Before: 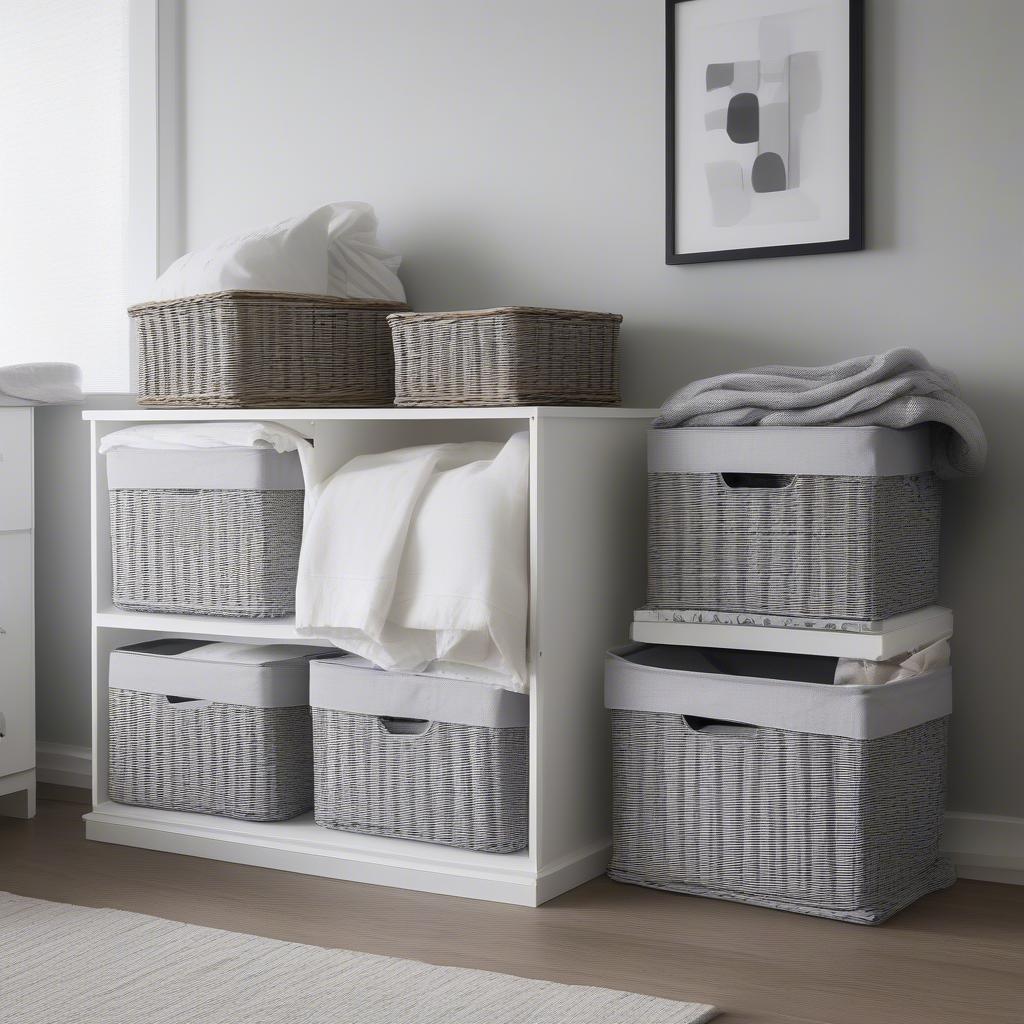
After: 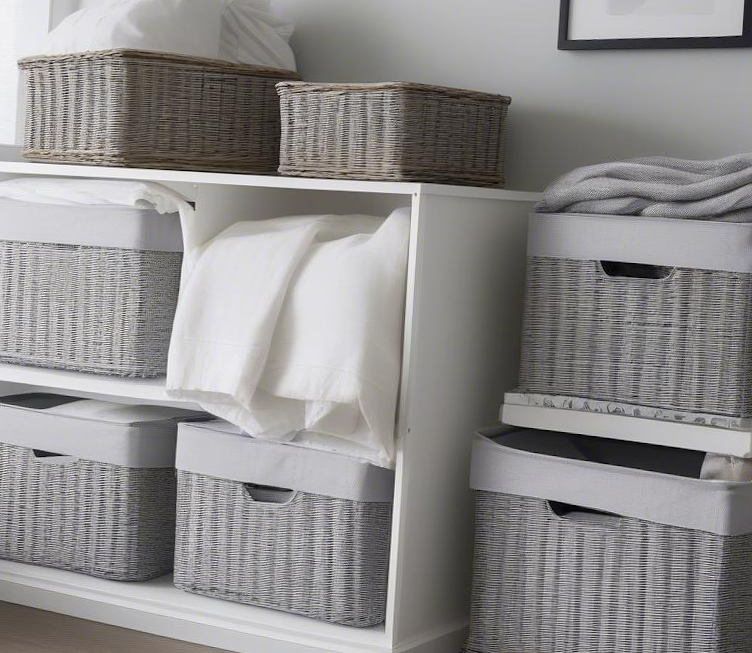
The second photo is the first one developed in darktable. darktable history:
crop and rotate: angle -3.48°, left 9.794%, top 20.408%, right 12.384%, bottom 12.046%
